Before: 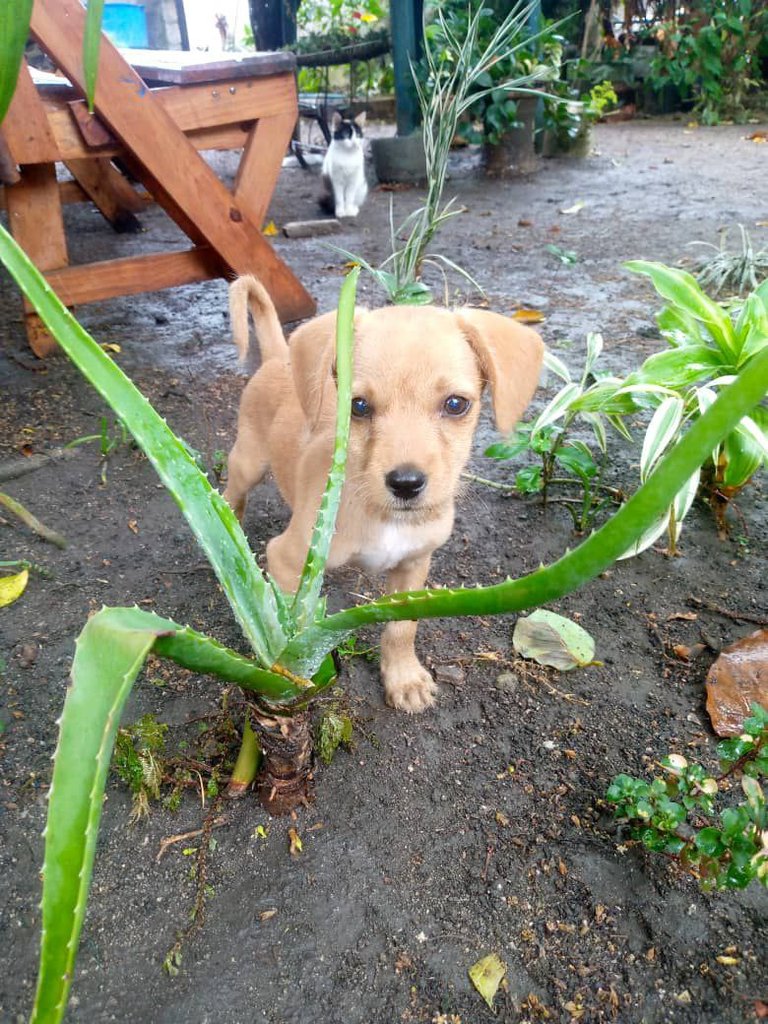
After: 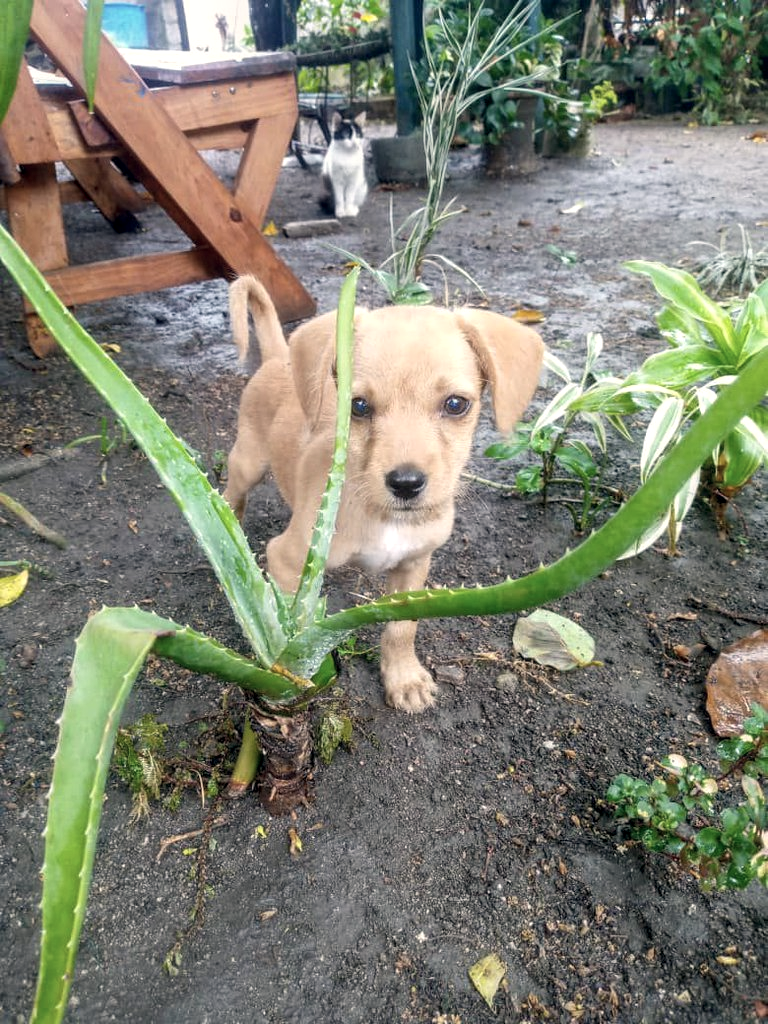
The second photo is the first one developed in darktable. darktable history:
color correction: highlights a* 2.74, highlights b* 5, shadows a* -2.53, shadows b* -4.94, saturation 0.78
local contrast: on, module defaults
